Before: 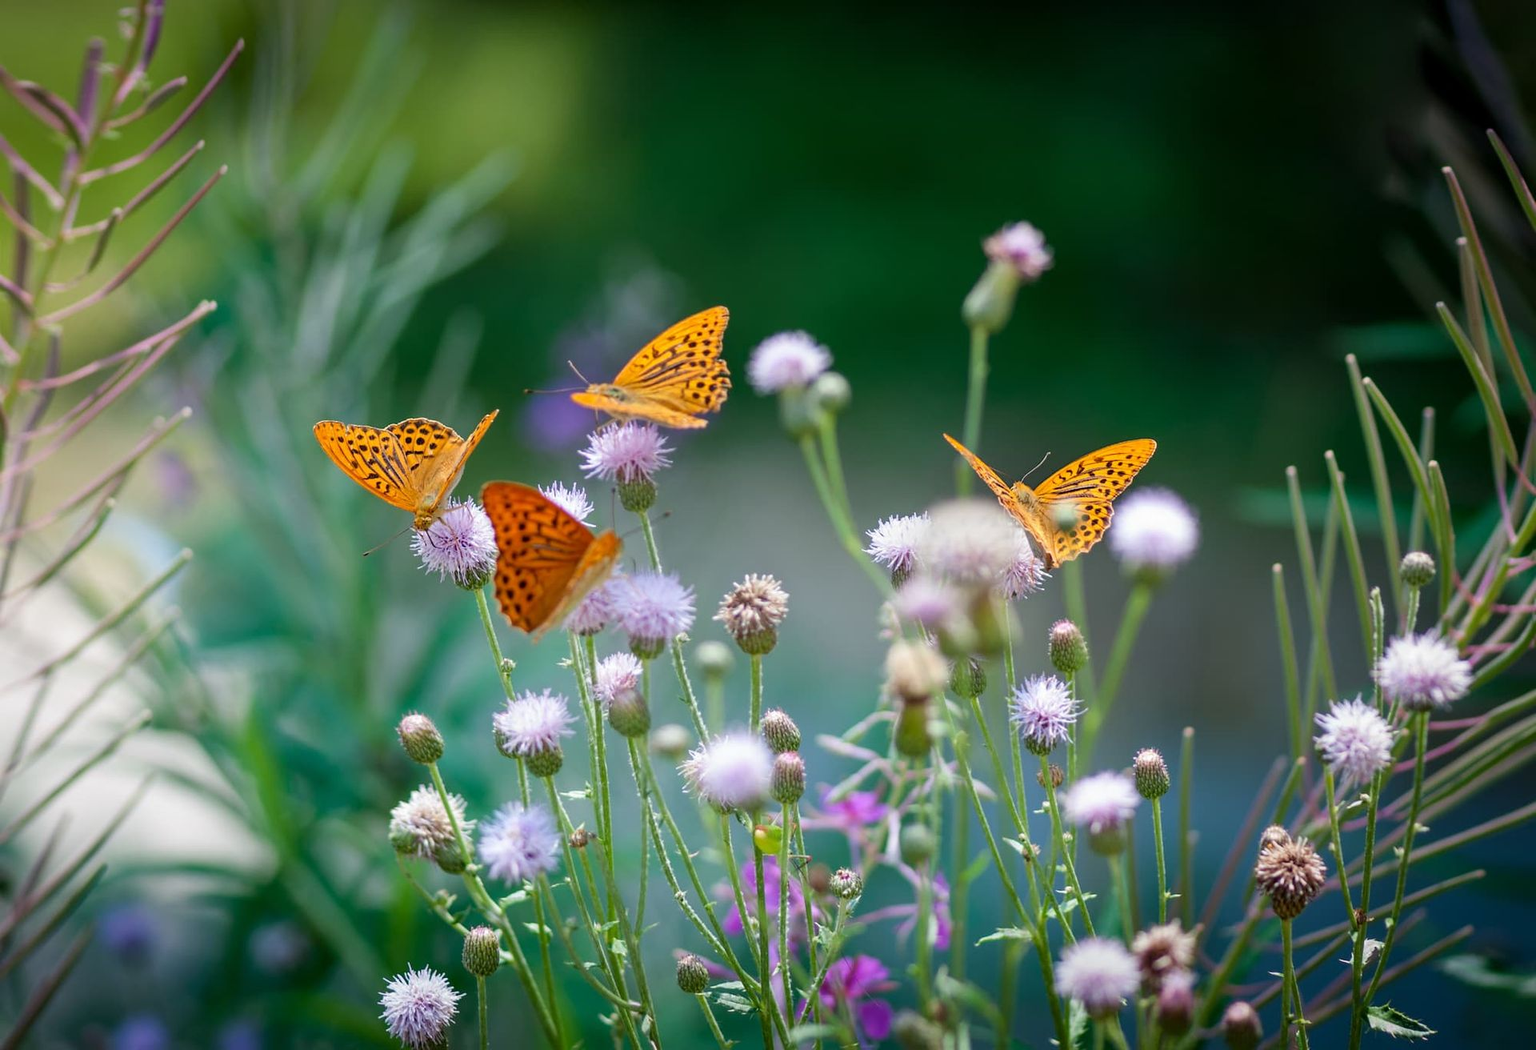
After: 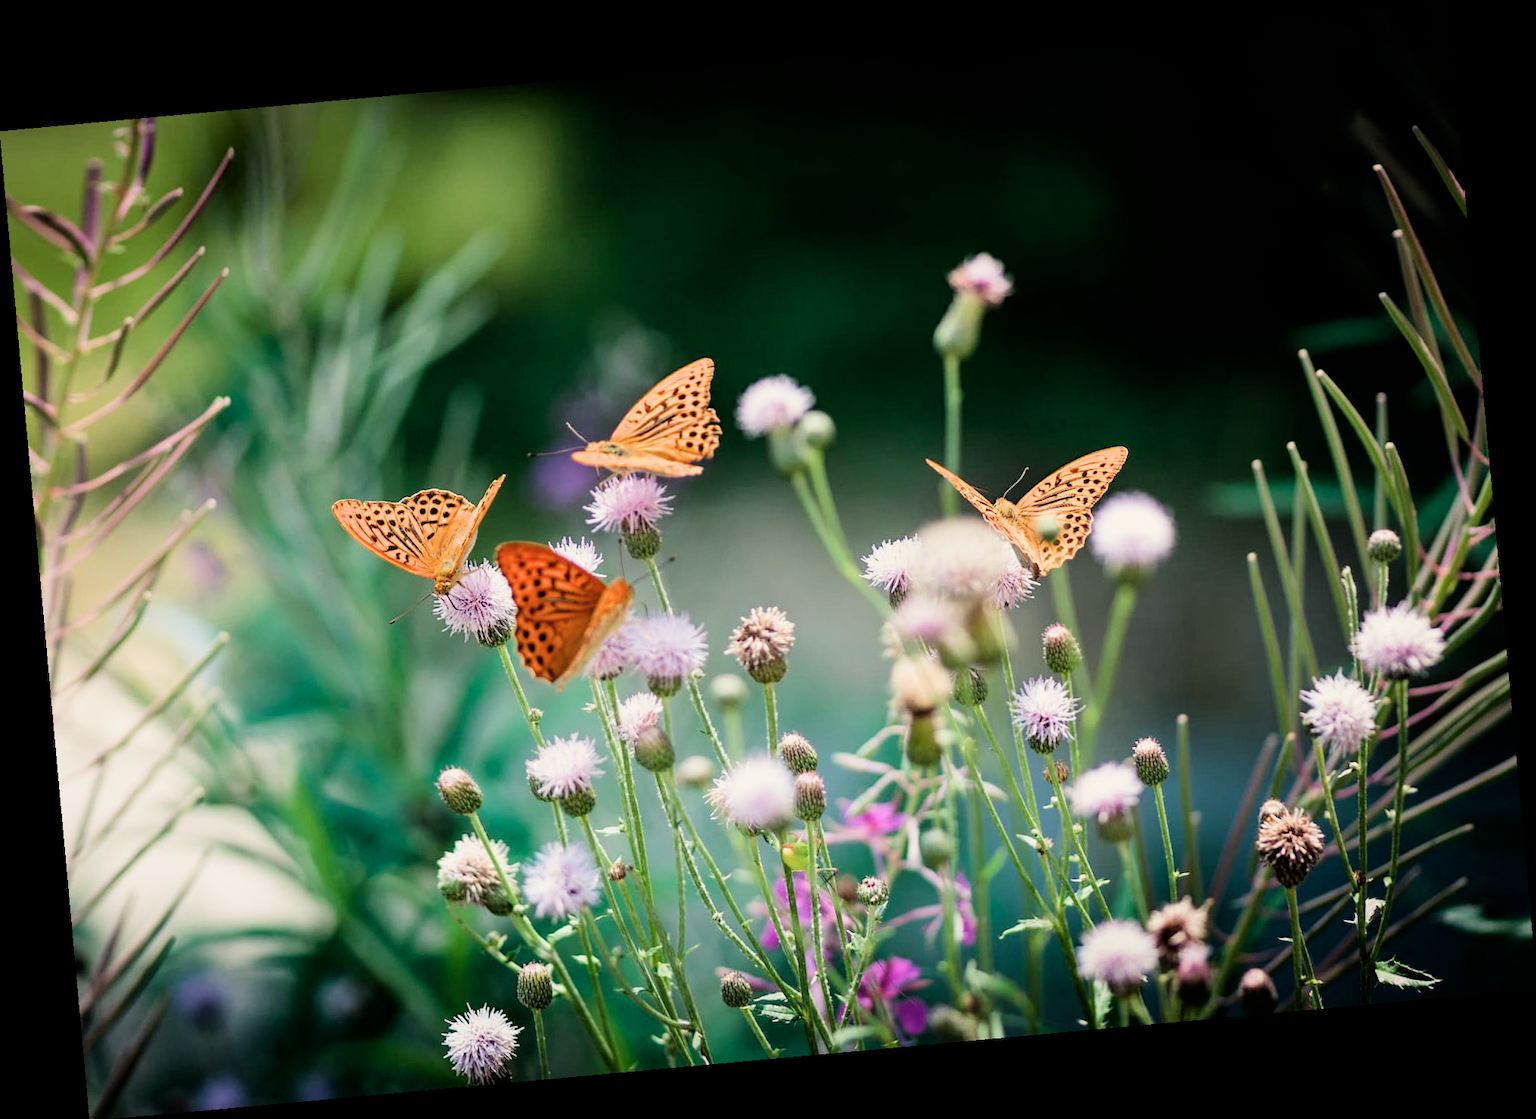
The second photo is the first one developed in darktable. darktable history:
white balance: red 1.123, blue 0.83
rotate and perspective: rotation -5.2°, automatic cropping off
filmic rgb: black relative exposure -5 EV, white relative exposure 3.5 EV, hardness 3.19, contrast 1.5, highlights saturation mix -50%
color calibration: x 0.37, y 0.382, temperature 4313.32 K
exposure: black level correction 0.001, exposure 0.191 EV, compensate highlight preservation false
